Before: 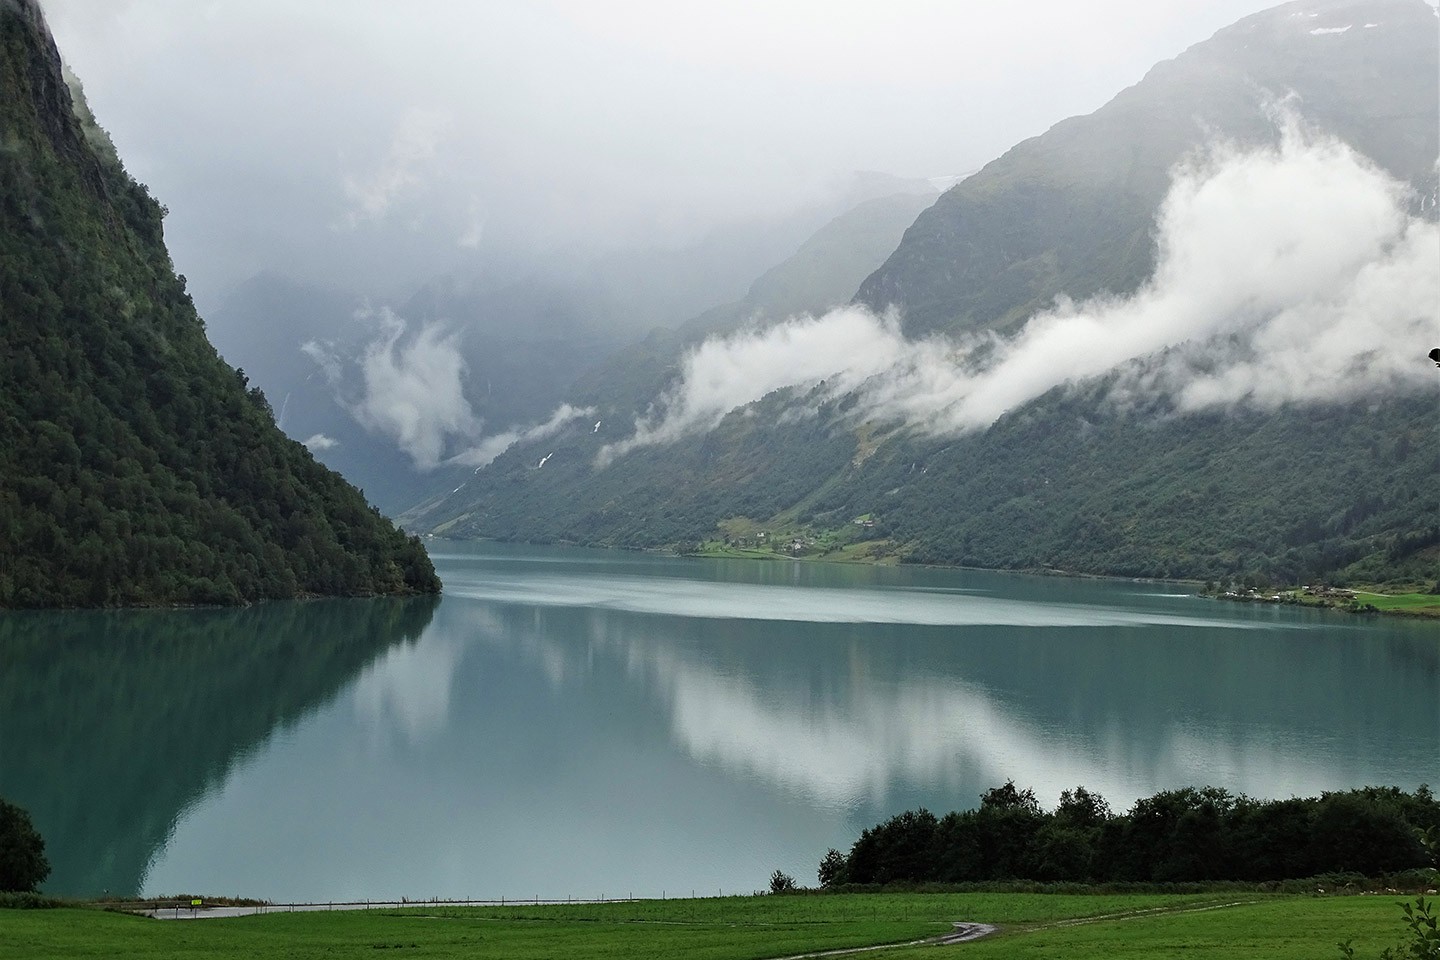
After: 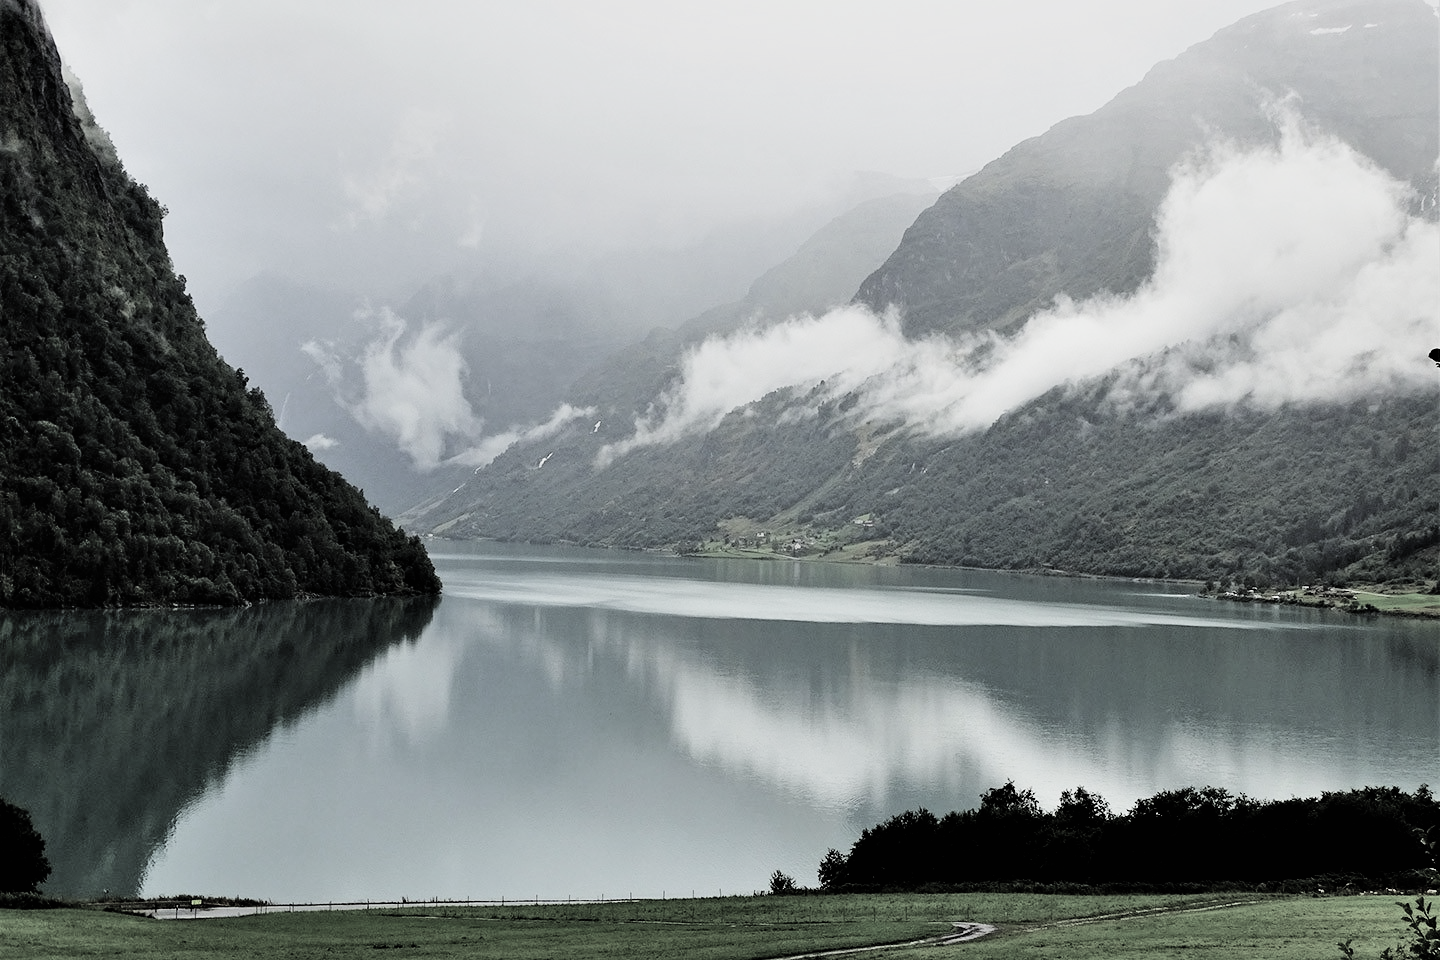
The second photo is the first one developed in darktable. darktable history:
exposure: black level correction 0.001, exposure 0.499 EV, compensate highlight preservation false
shadows and highlights: shadows 59.35, soften with gaussian
filmic rgb: black relative exposure -5.09 EV, white relative exposure 3.99 EV, hardness 2.91, contrast 1.394, highlights saturation mix -29.13%, color science v4 (2020)
